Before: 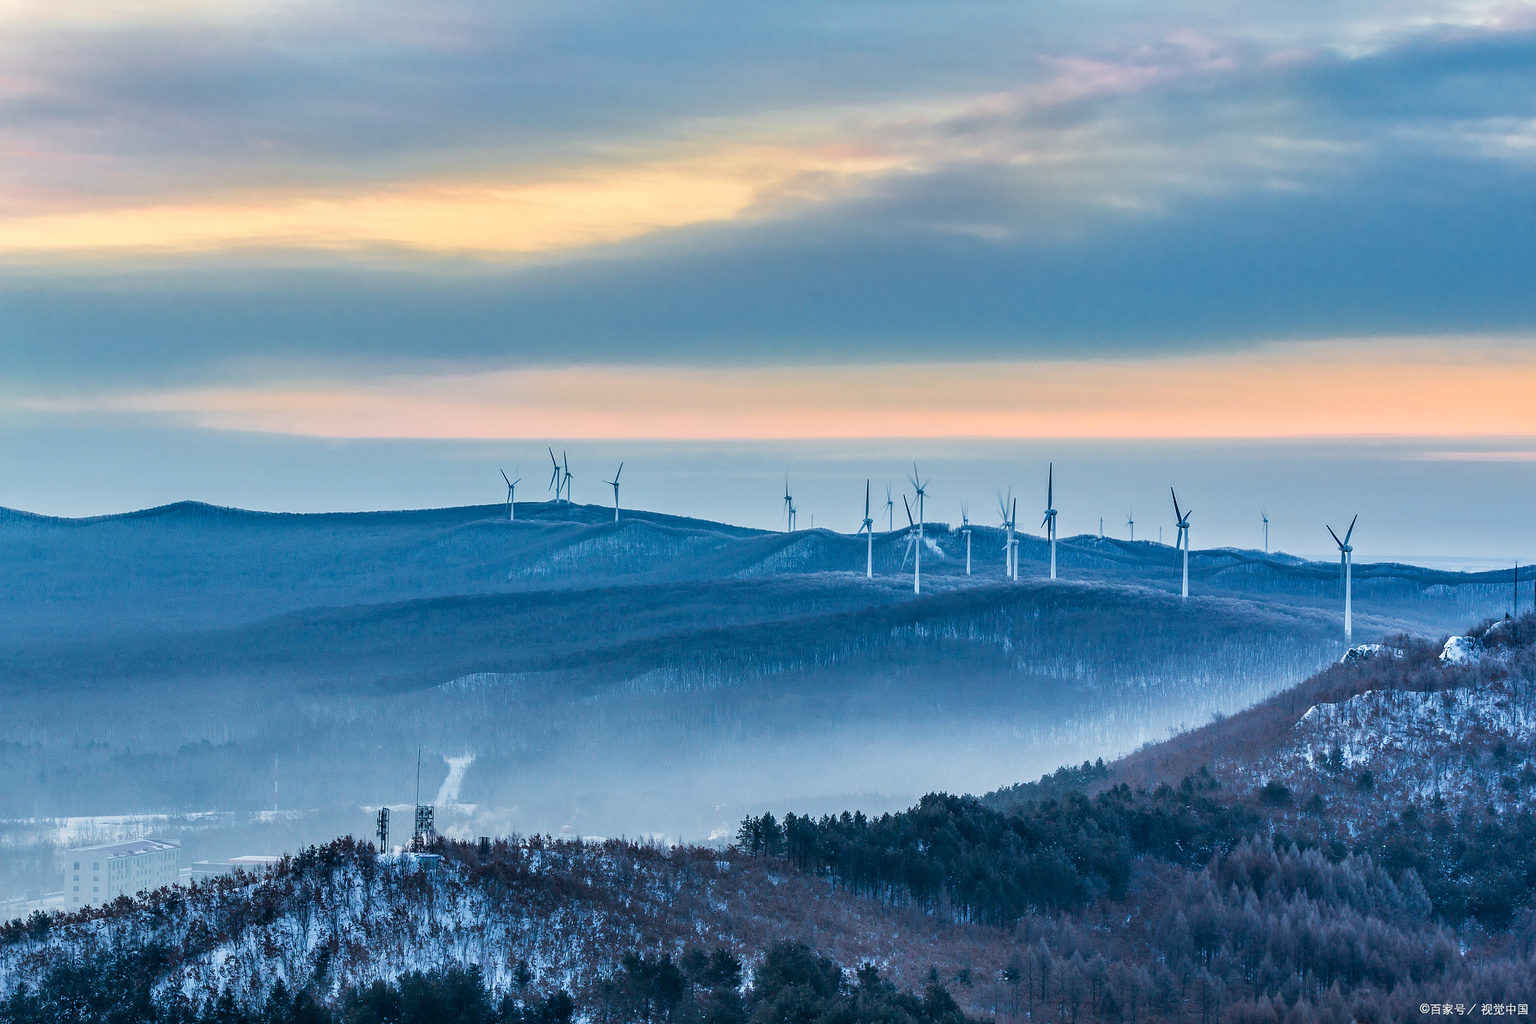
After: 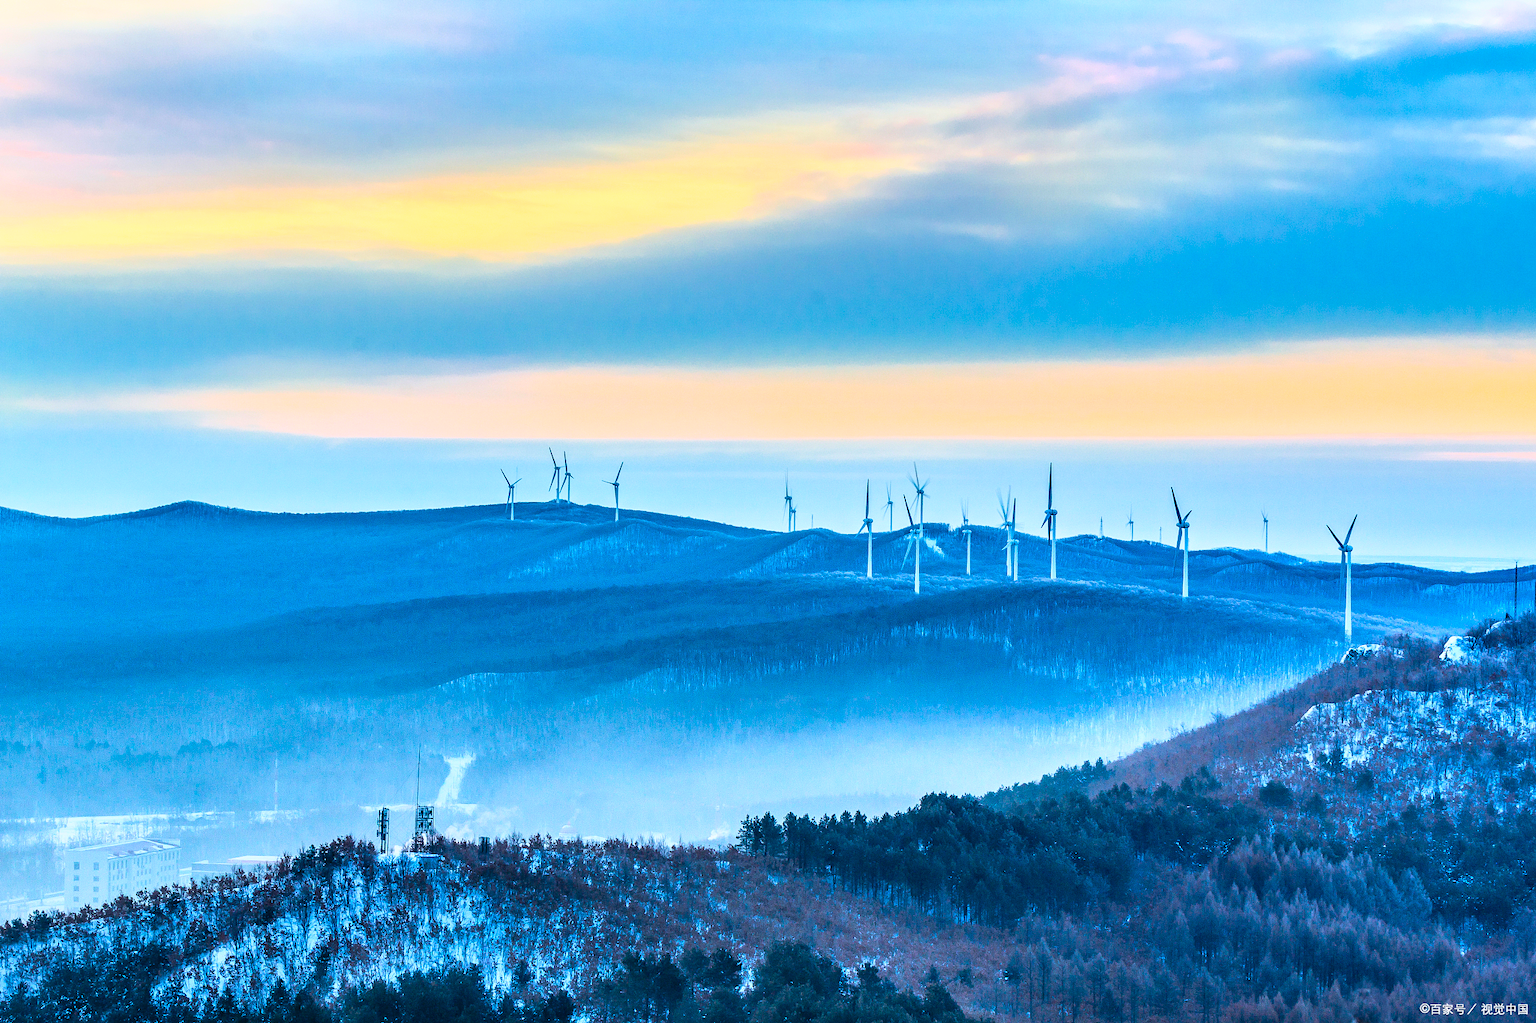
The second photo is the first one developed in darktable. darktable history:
color balance rgb: linear chroma grading › global chroma 15%, perceptual saturation grading › global saturation 30%
base curve: curves: ch0 [(0, 0) (0.557, 0.834) (1, 1)]
bloom: size 3%, threshold 100%, strength 0%
